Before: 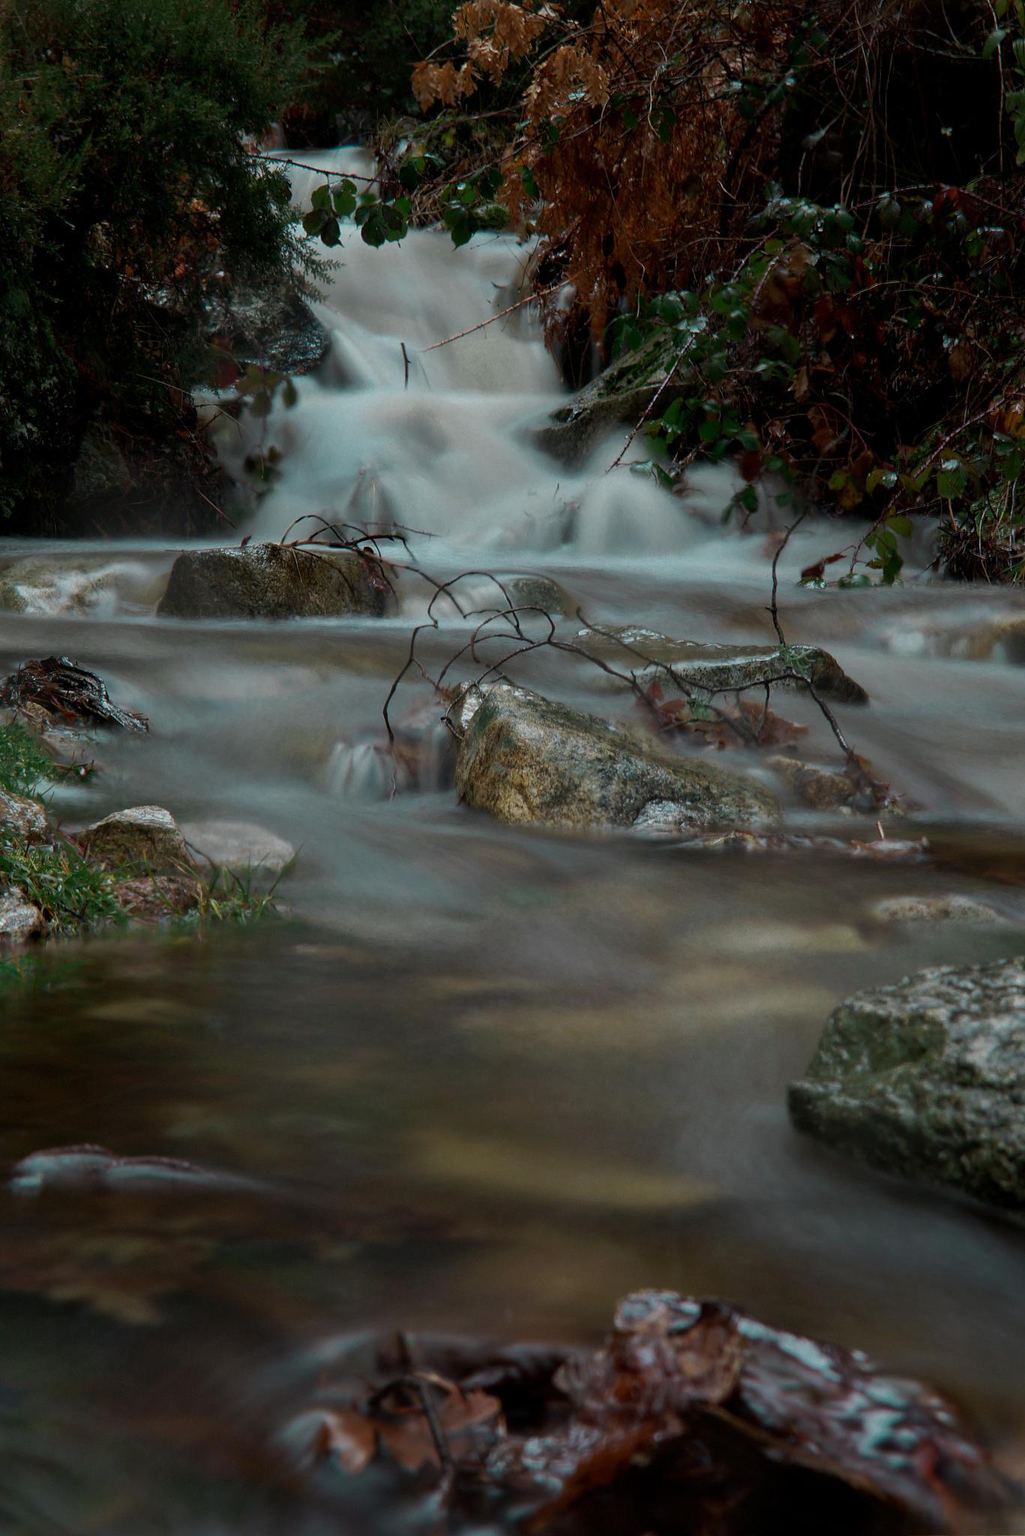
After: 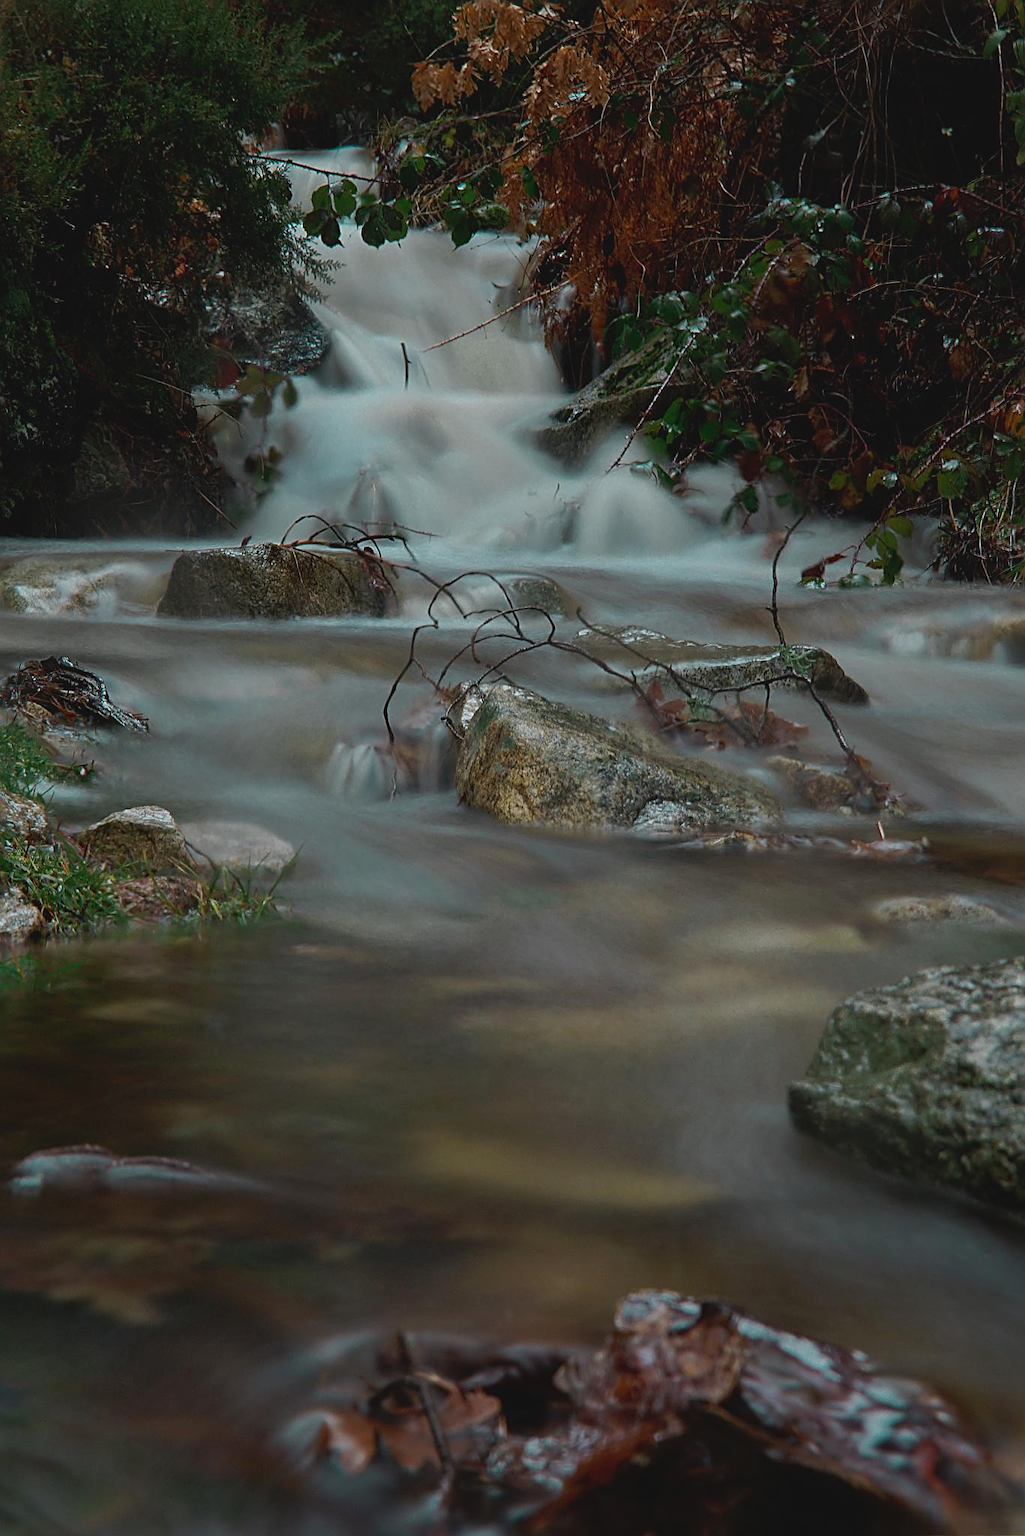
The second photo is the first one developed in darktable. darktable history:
contrast brightness saturation: contrast -0.11
sharpen: radius 2.543, amount 0.636
